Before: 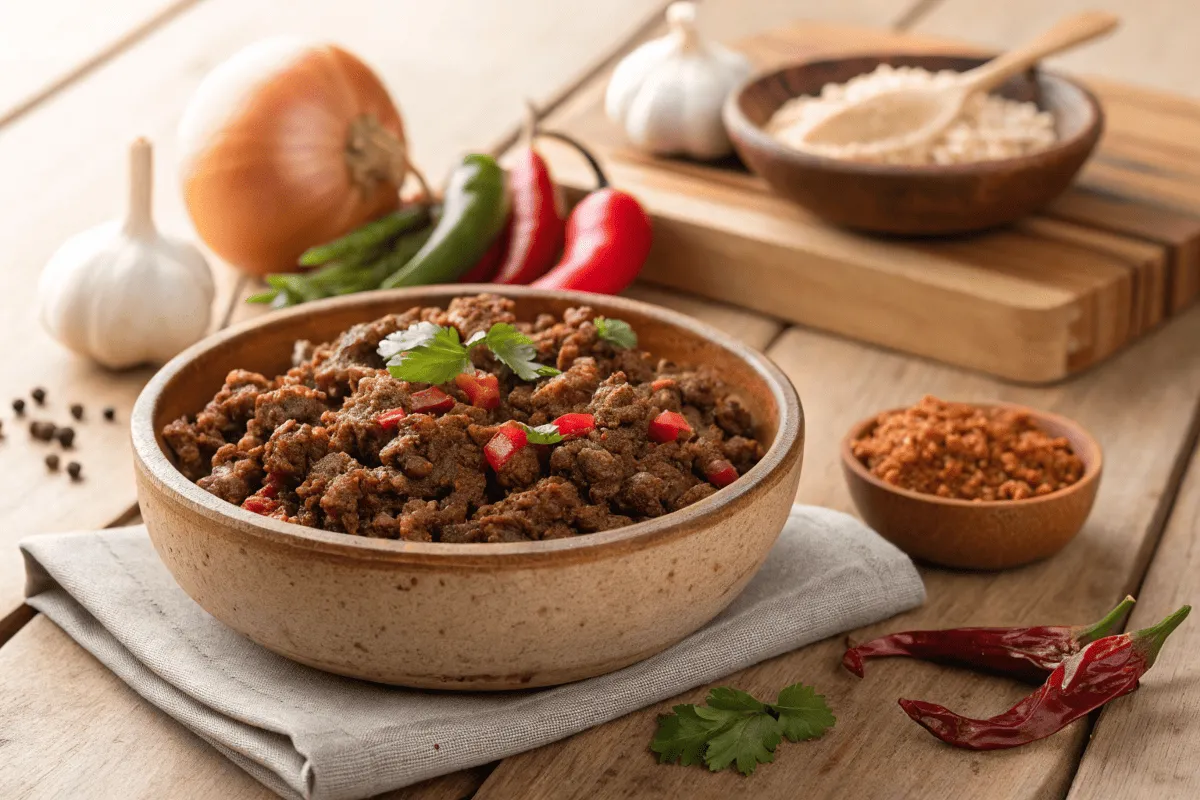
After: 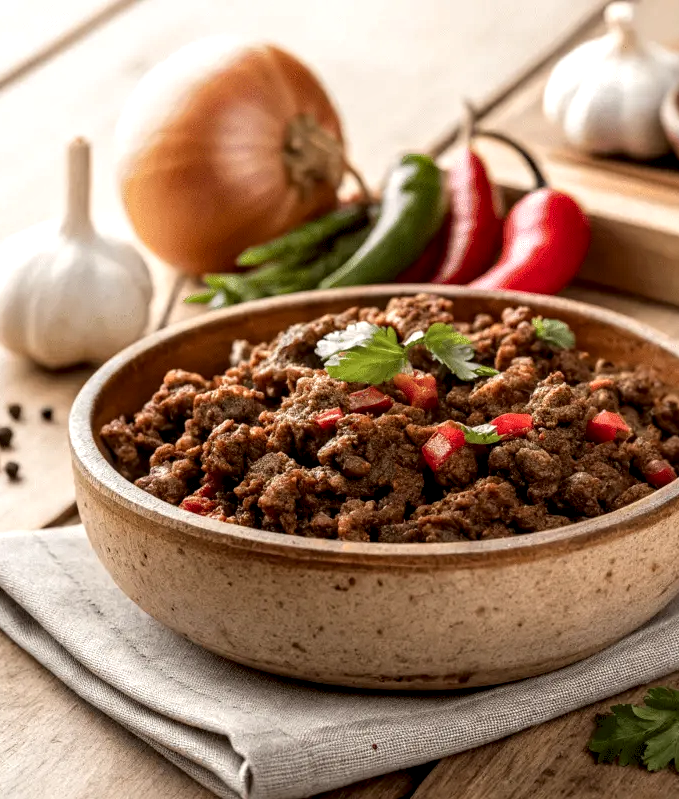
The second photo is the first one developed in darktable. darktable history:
local contrast: highlights 60%, shadows 61%, detail 160%
crop: left 5.228%, right 38.154%
